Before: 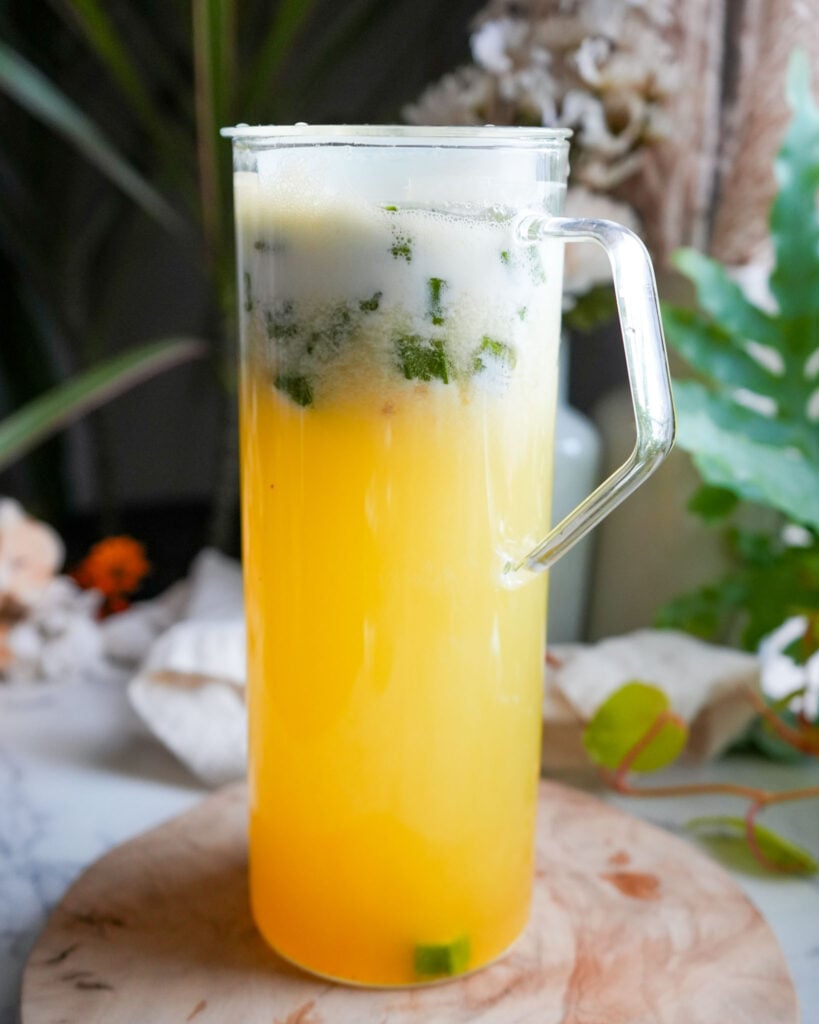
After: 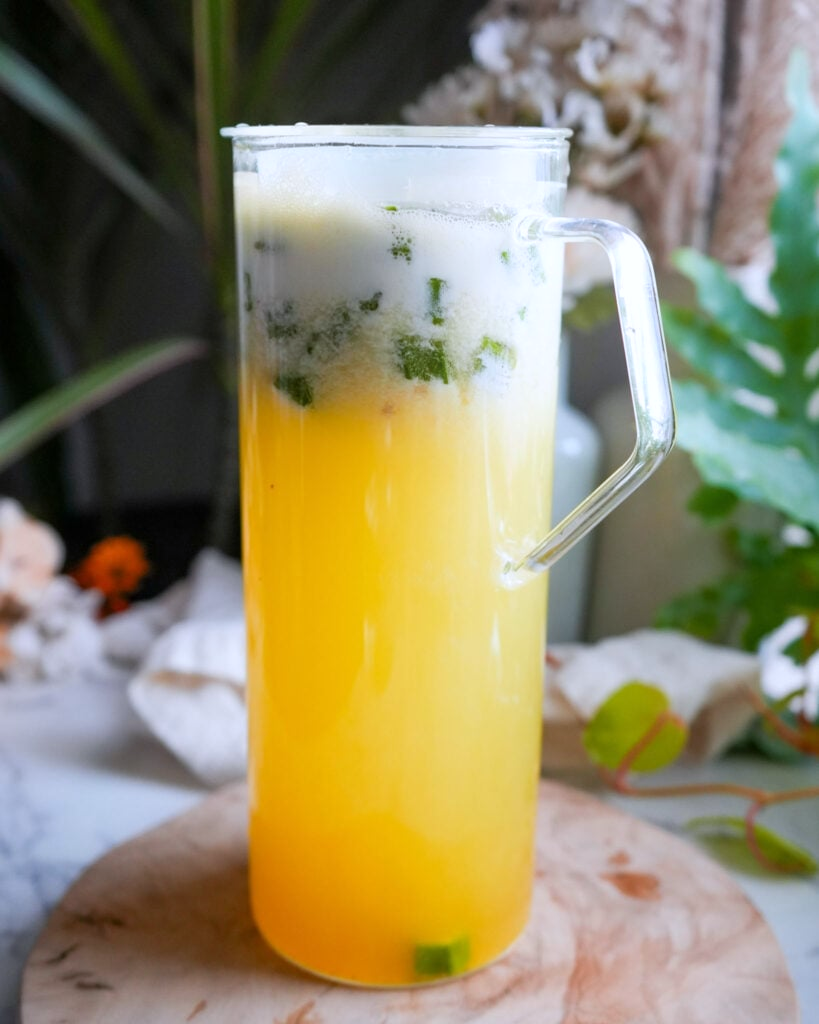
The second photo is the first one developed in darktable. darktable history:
white balance: red 0.984, blue 1.059
bloom: size 13.65%, threshold 98.39%, strength 4.82%
